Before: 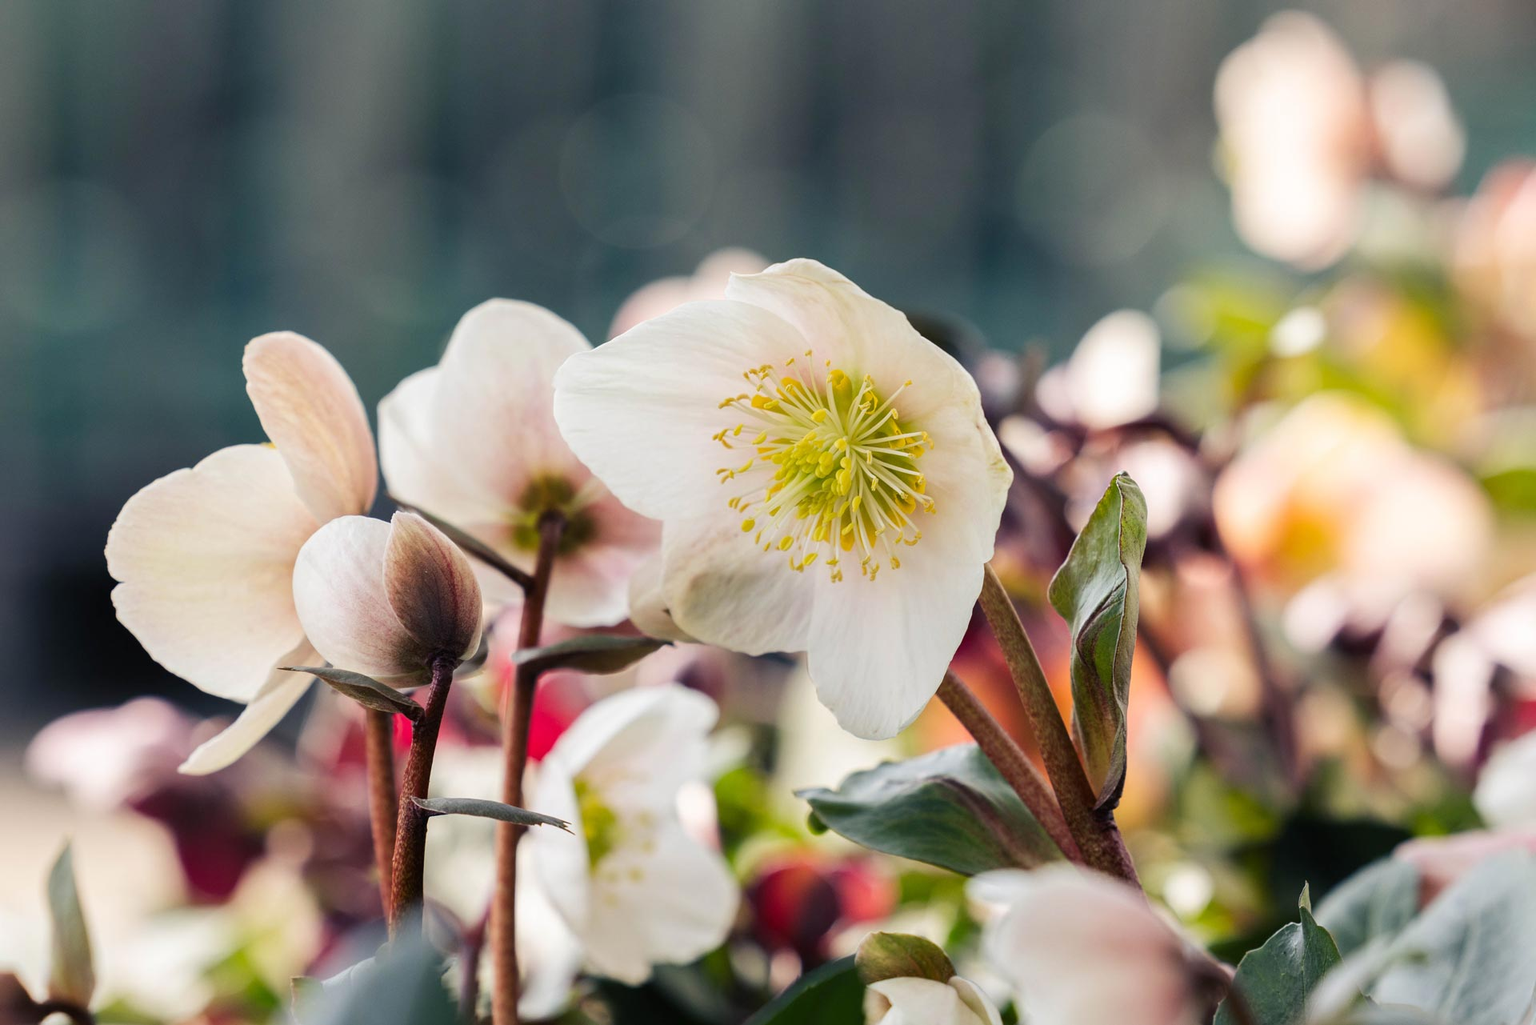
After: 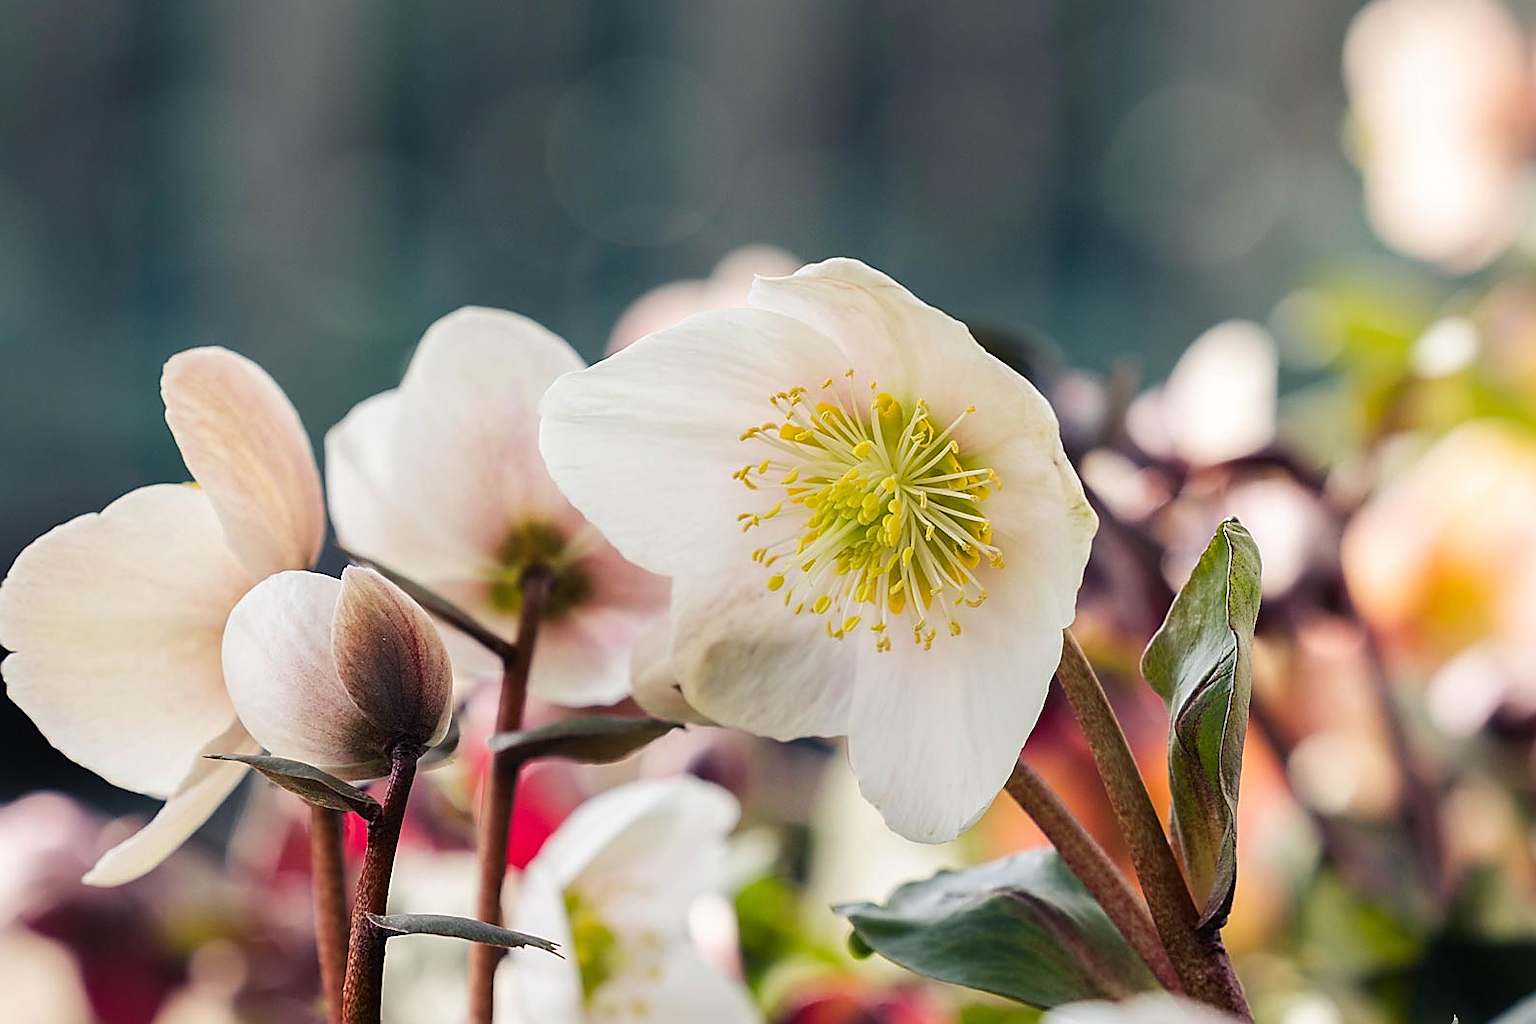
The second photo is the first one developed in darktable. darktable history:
crop and rotate: left 7.196%, top 4.574%, right 10.605%, bottom 13.178%
sharpen: radius 1.4, amount 1.25, threshold 0.7
